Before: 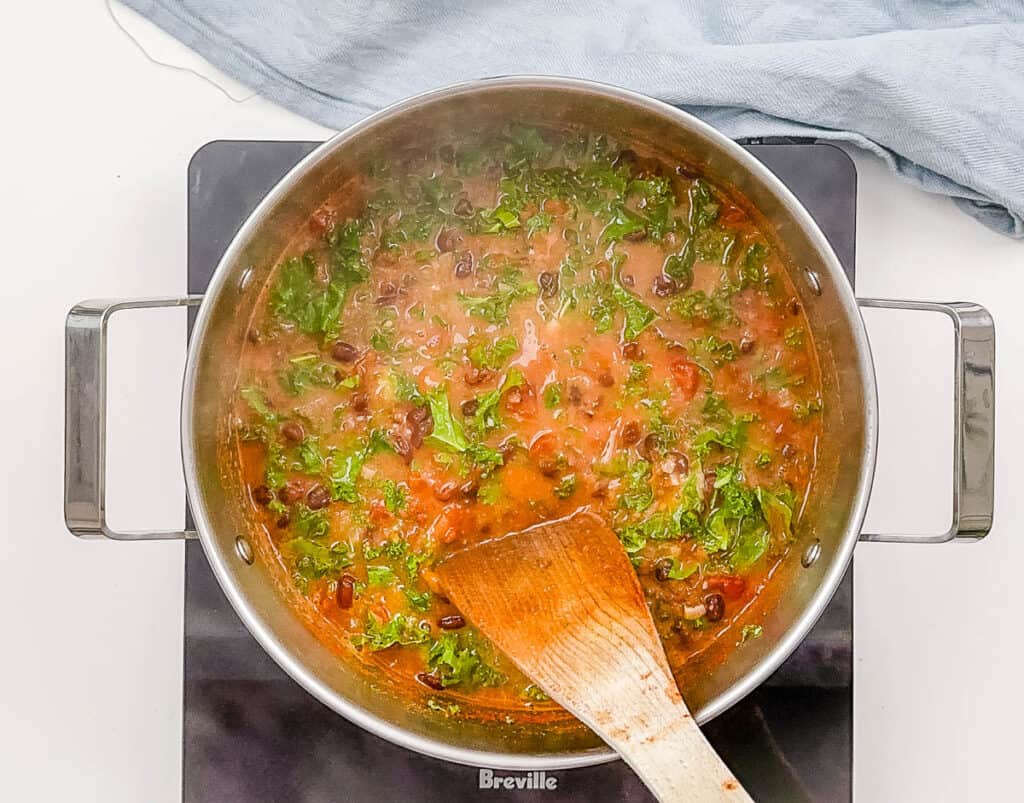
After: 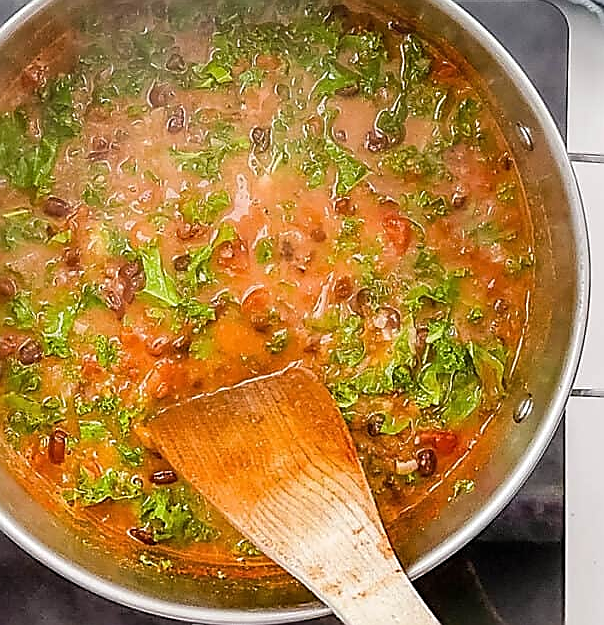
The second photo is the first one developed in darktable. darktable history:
base curve: preserve colors none
crop and rotate: left 28.2%, top 18.063%, right 12.772%, bottom 4.009%
sharpen: radius 1.36, amount 1.259, threshold 0.837
